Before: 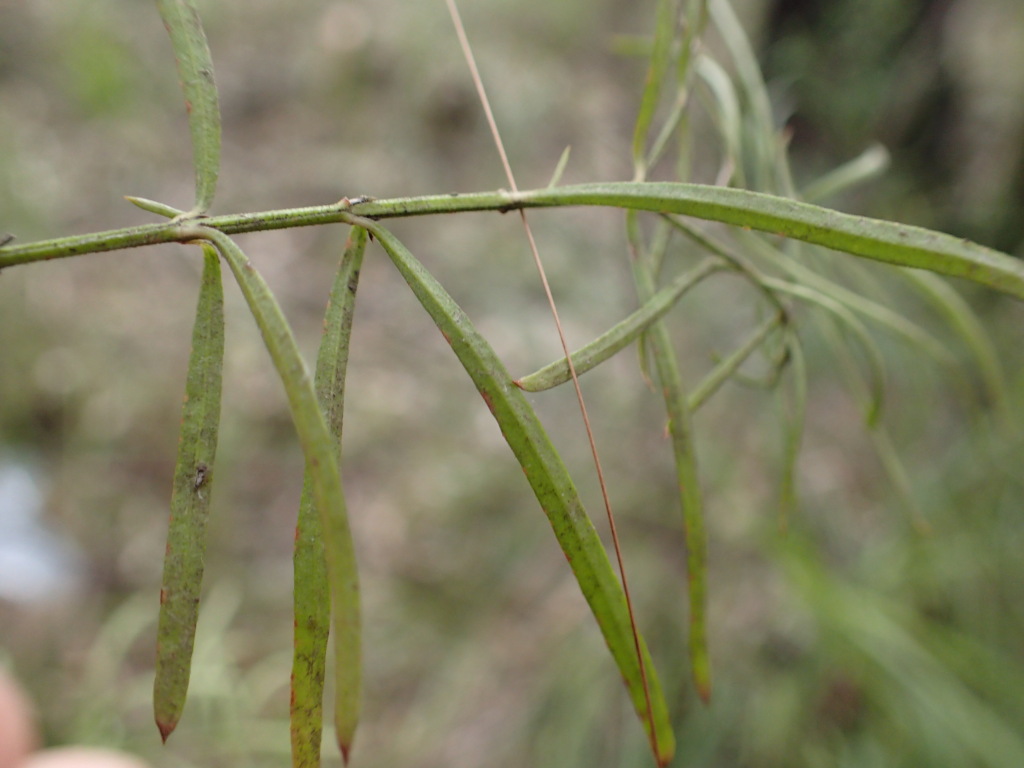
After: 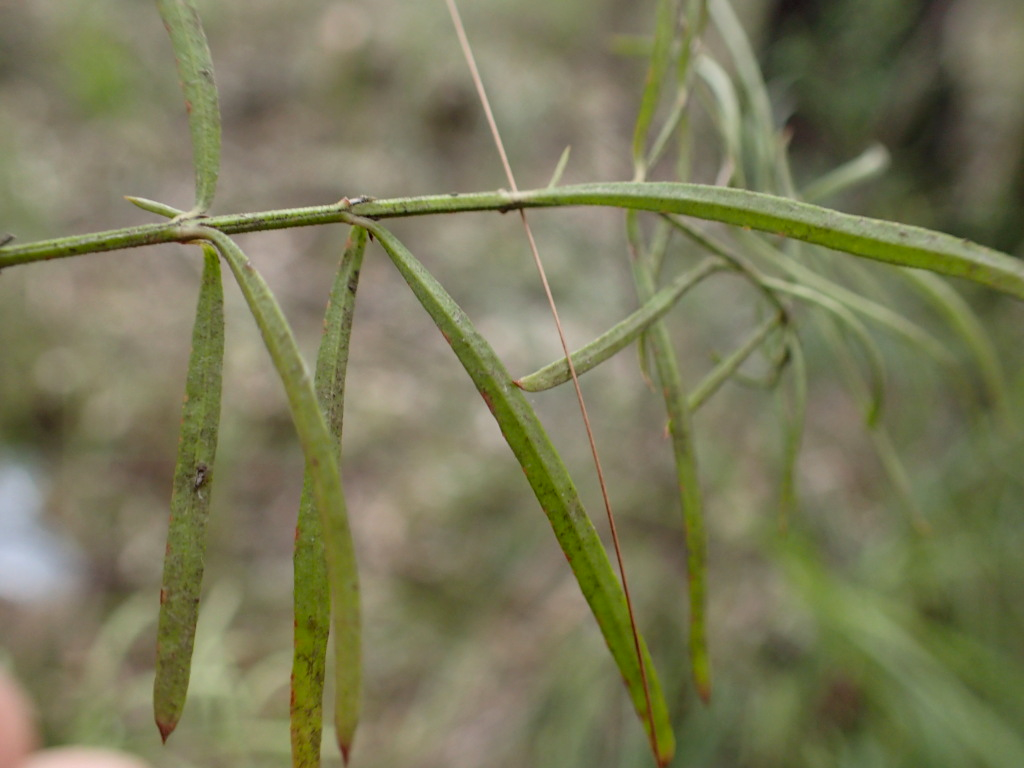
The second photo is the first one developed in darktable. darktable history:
local contrast: on, module defaults
color correction: highlights b* 0.062, saturation 1.1
shadows and highlights: on, module defaults
exposure: exposure -0.149 EV, compensate highlight preservation false
